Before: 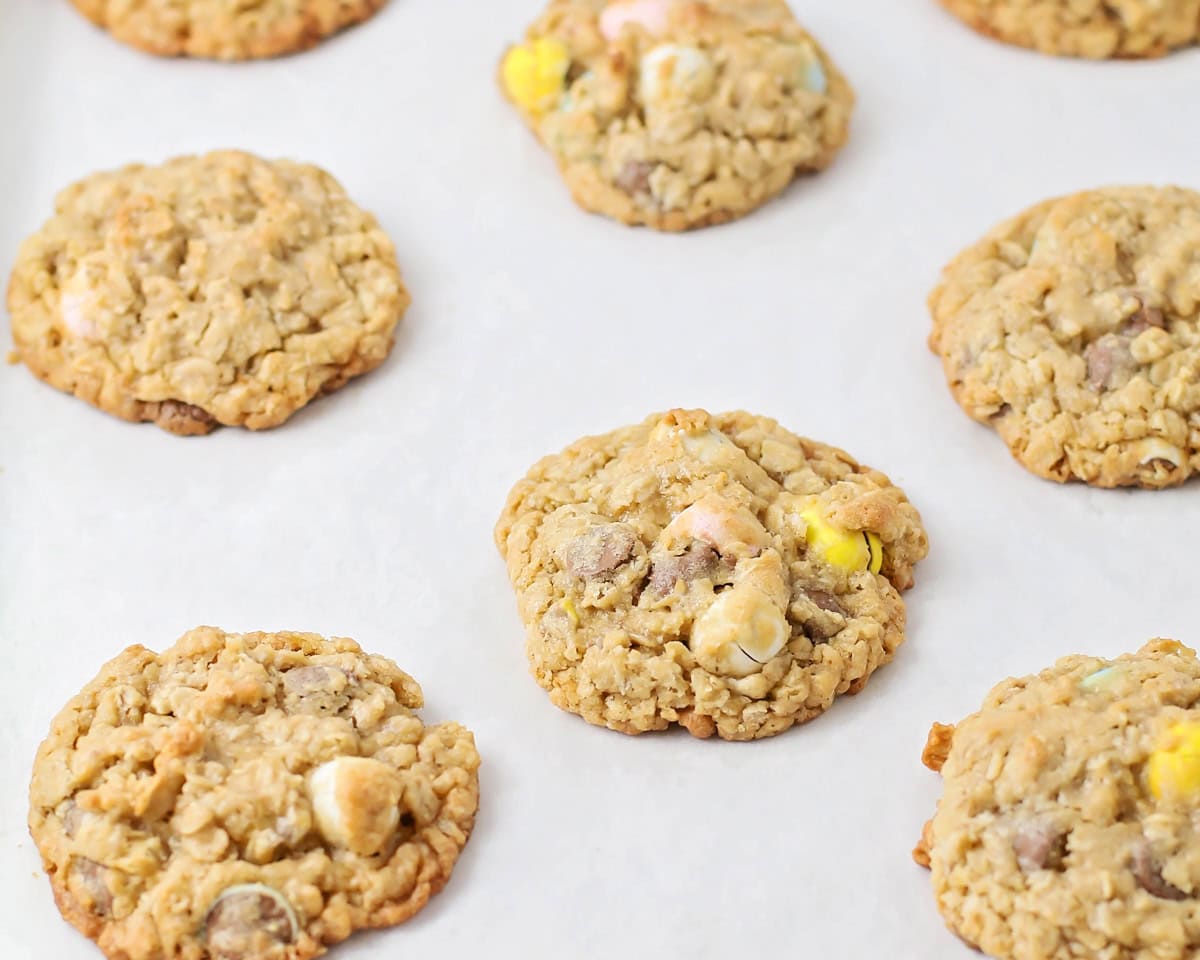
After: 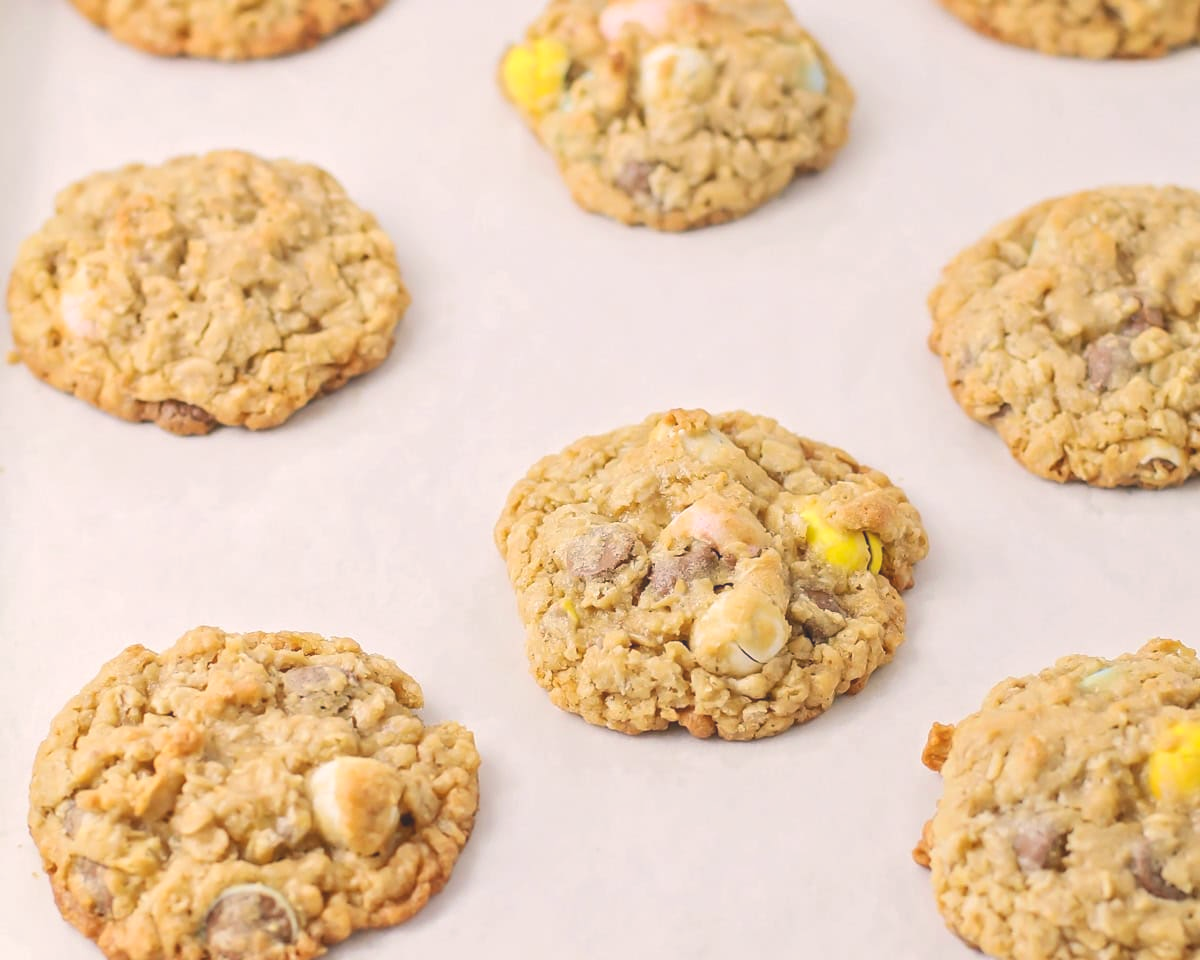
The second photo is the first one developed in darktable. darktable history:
color correction: highlights a* 5.35, highlights b* 5.32, shadows a* -4.53, shadows b* -5.28
local contrast: highlights 48%, shadows 7%, detail 98%
